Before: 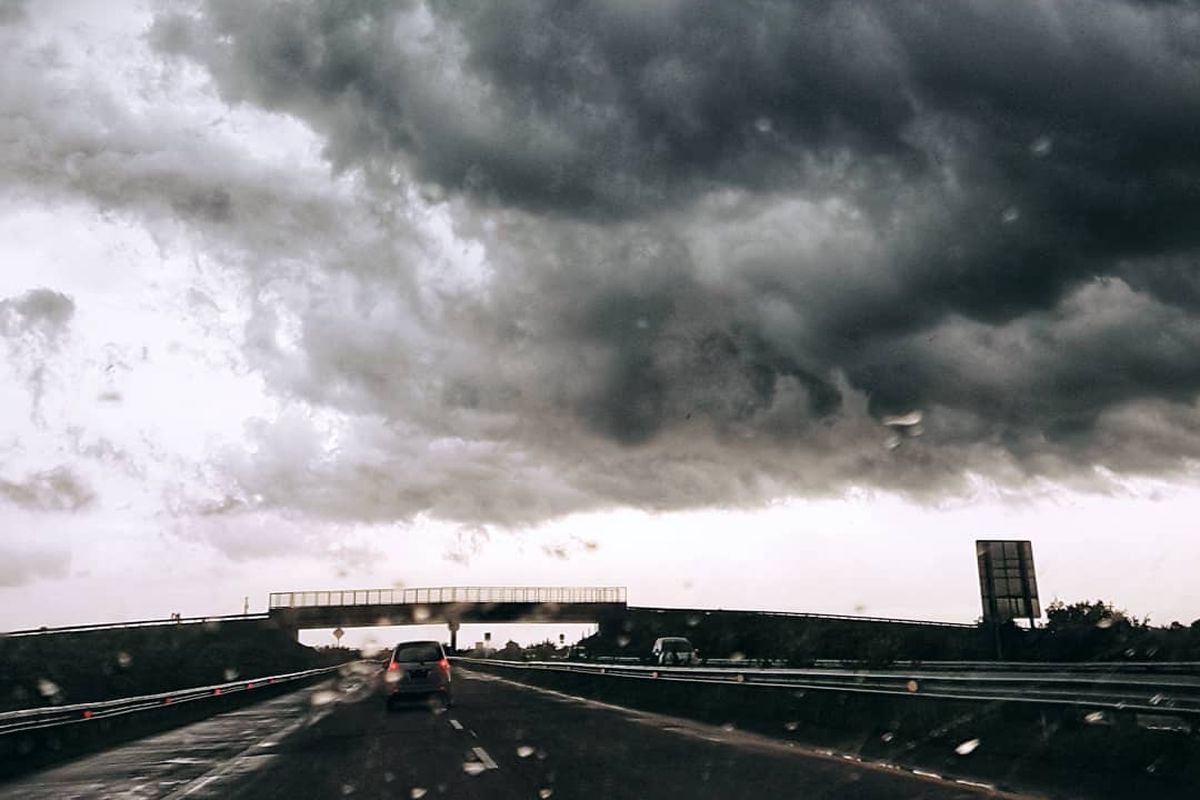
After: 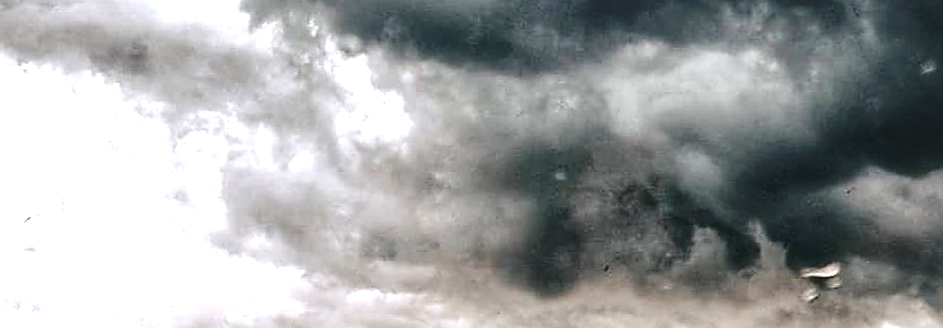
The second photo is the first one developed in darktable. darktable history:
crop: left 6.896%, top 18.57%, right 14.497%, bottom 40.316%
contrast brightness saturation: brightness -0.195, saturation 0.078
sharpen: radius 1.427, amount 1.256, threshold 0.775
color zones: curves: ch1 [(0.239, 0.552) (0.75, 0.5)]; ch2 [(0.25, 0.462) (0.749, 0.457)]
local contrast: mode bilateral grid, contrast 25, coarseness 48, detail 151%, midtone range 0.2
exposure: exposure 0.65 EV, compensate highlight preservation false
tone curve: curves: ch0 [(0, 0) (0.003, 0.068) (0.011, 0.079) (0.025, 0.092) (0.044, 0.107) (0.069, 0.121) (0.1, 0.134) (0.136, 0.16) (0.177, 0.198) (0.224, 0.242) (0.277, 0.312) (0.335, 0.384) (0.399, 0.461) (0.468, 0.539) (0.543, 0.622) (0.623, 0.691) (0.709, 0.763) (0.801, 0.833) (0.898, 0.909) (1, 1)], preserve colors none
